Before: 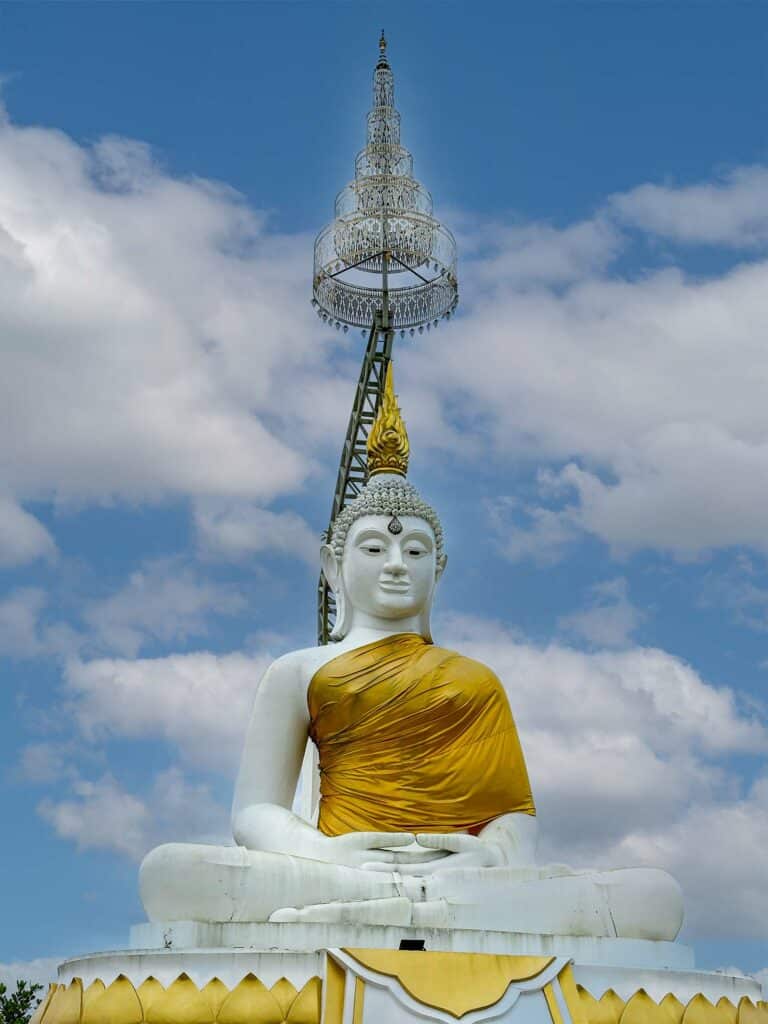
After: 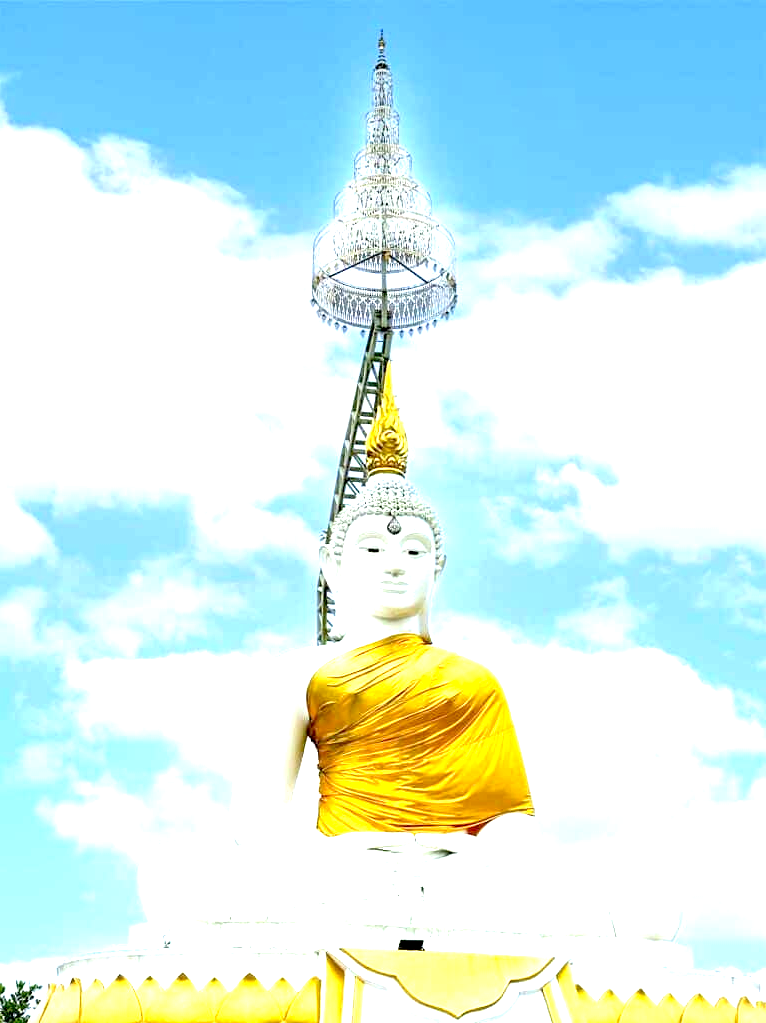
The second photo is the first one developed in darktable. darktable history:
exposure: black level correction 0.005, exposure 2.074 EV, compensate highlight preservation false
crop and rotate: left 0.144%, bottom 0.011%
